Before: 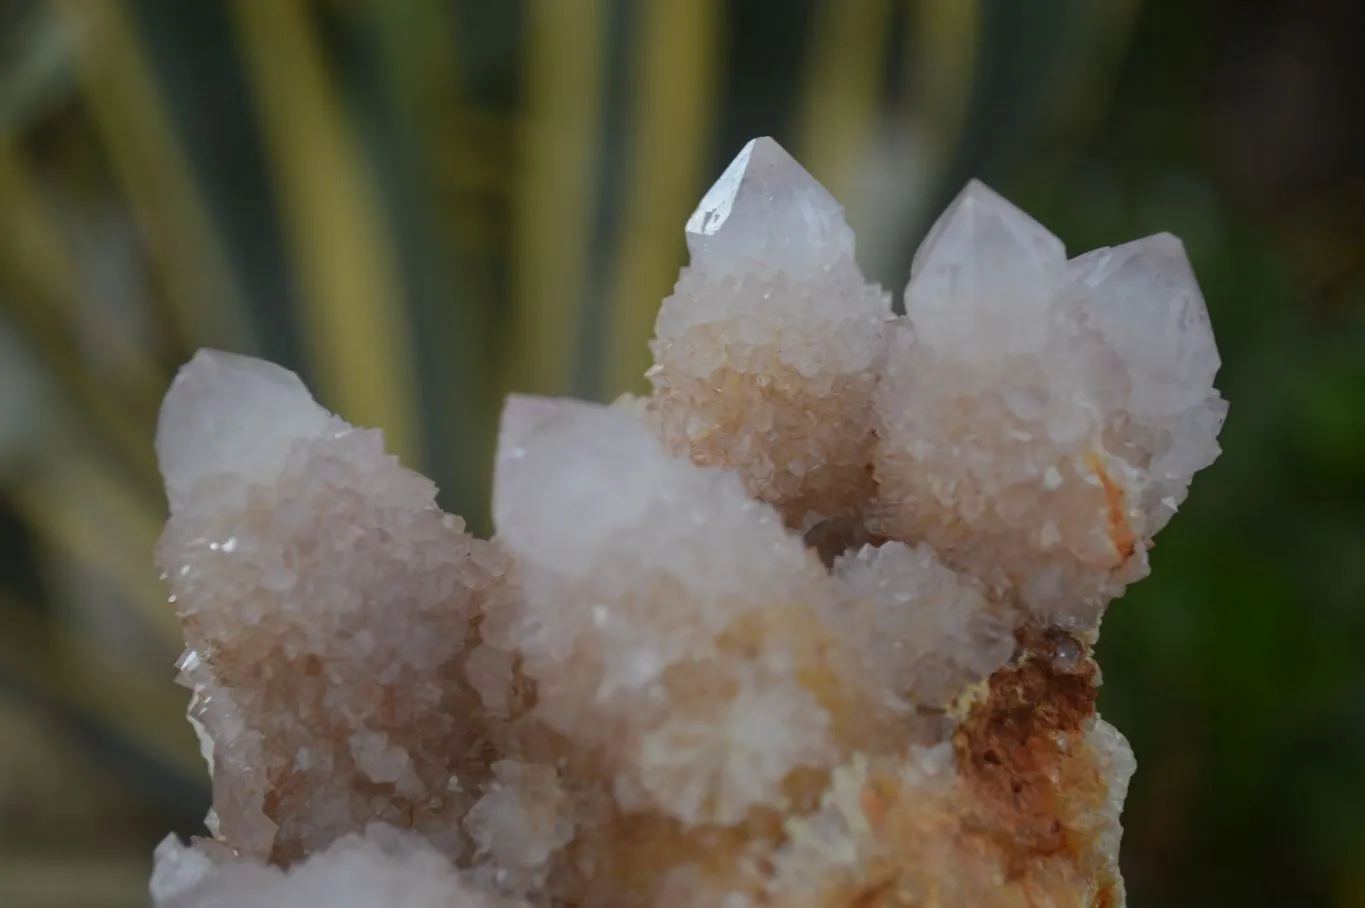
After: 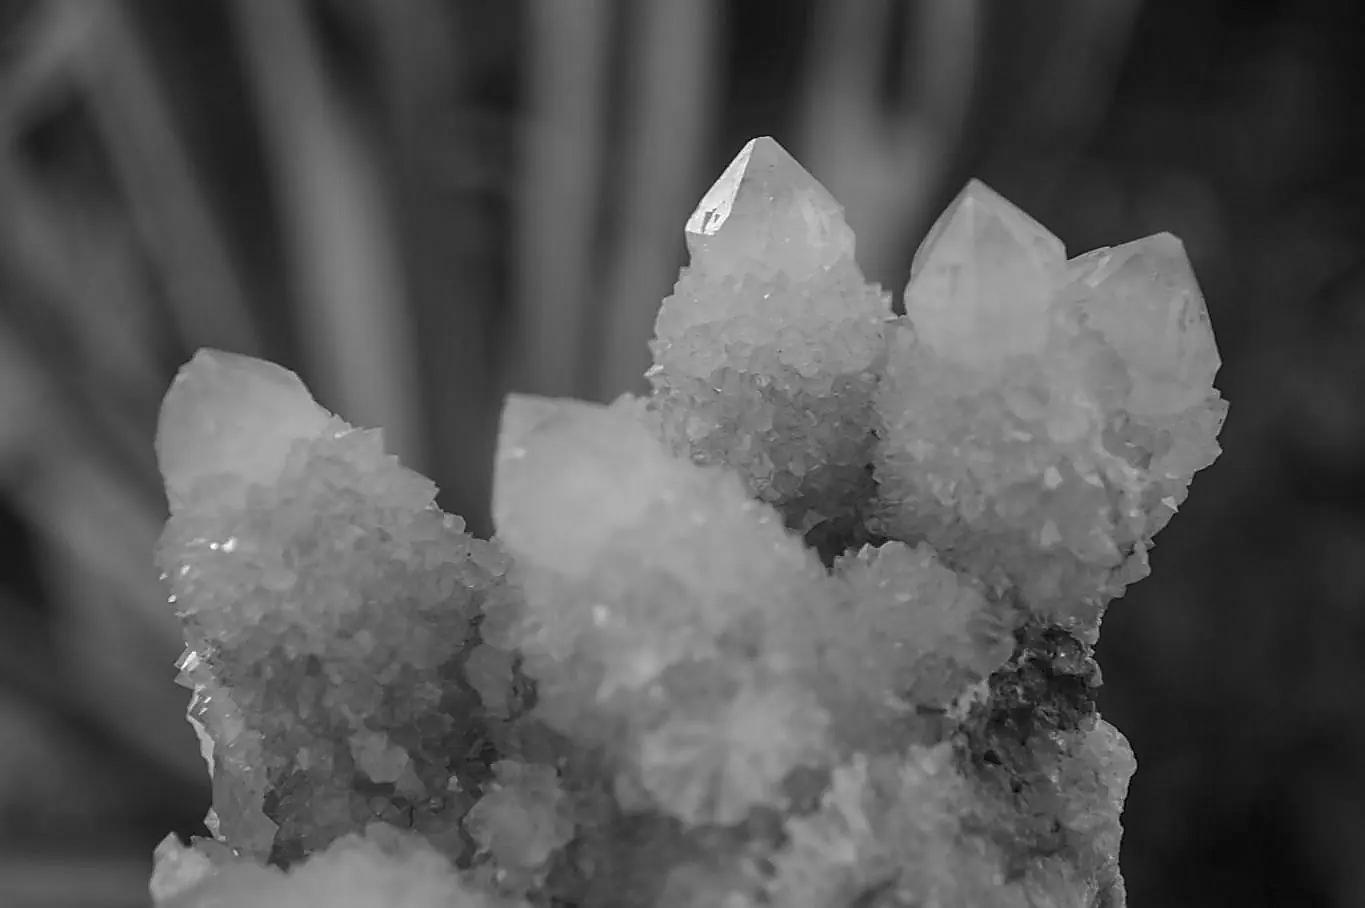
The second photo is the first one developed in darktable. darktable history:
local contrast: on, module defaults
sharpen: radius 1.4, amount 1.25, threshold 0.7
color correction: highlights a* -20.17, highlights b* 20.27, shadows a* 20.03, shadows b* -20.46, saturation 0.43
monochrome: on, module defaults
